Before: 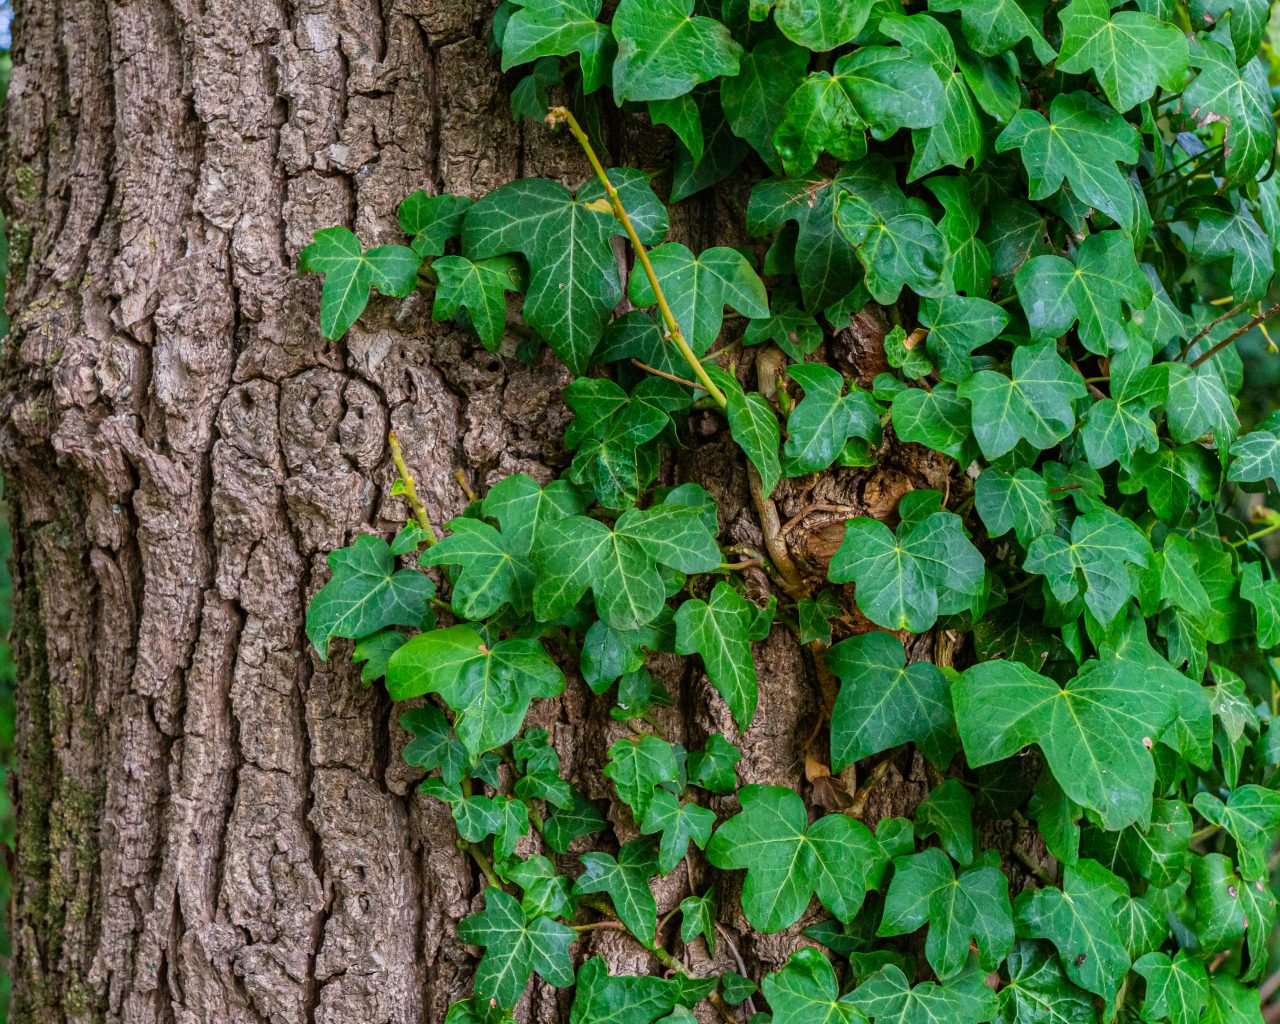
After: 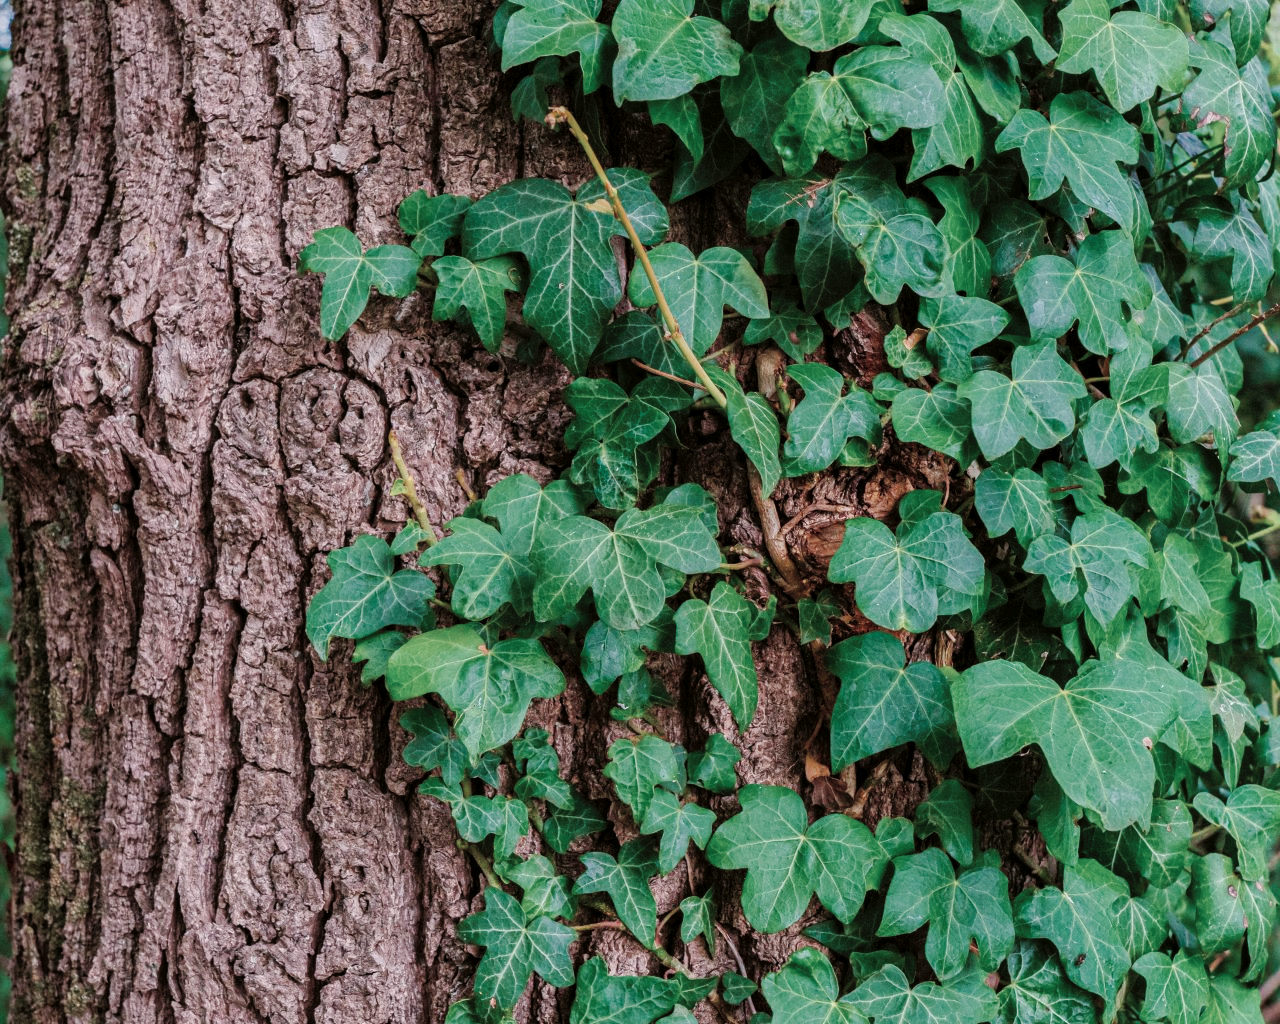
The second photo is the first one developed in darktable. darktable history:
tone curve: curves: ch0 [(0, 0) (0.003, 0.012) (0.011, 0.014) (0.025, 0.02) (0.044, 0.034) (0.069, 0.047) (0.1, 0.063) (0.136, 0.086) (0.177, 0.131) (0.224, 0.183) (0.277, 0.243) (0.335, 0.317) (0.399, 0.403) (0.468, 0.488) (0.543, 0.573) (0.623, 0.649) (0.709, 0.718) (0.801, 0.795) (0.898, 0.872) (1, 1)], preserve colors none
color look up table: target L [95.05, 93.72, 89.51, 91.18, 88.12, 77.58, 73.05, 62.15, 62.19, 50.66, 44.26, 10.07, 200.55, 89.78, 79.38, 66.43, 68.06, 58.24, 53.7, 51.26, 49.56, 53.99, 37.7, 33.85, 30, 30.27, 10.92, 78.48, 78.76, 75.83, 61.4, 58.38, 51, 48.87, 48.32, 43.87, 33.73, 37.89, 32.74, 33.69, 27.31, 17.66, 7.488, 1.573, 94.15, 81.93, 60.96, 57.95, 33.29], target a [-9.823, -13.65, -35.57, -38.4, 3.082, -19.88, -42.92, -0.33, -5.119, -29.19, -25.96, -8.958, 0, 7.161, 20.05, 44.11, 22.1, 61.83, 63.41, 71.52, 71.78, 20.85, 9.281, 14.43, 41.82, 41.44, 27.73, 20.1, 16.27, 33.53, 57.56, -6.823, 76.15, 71.27, 41.81, -6.101, 48.13, 31.04, 20.51, 46.95, 2.6, 30.46, 18.98, 8.845, -15.63, -34.03, -4.68, -21.44, -10.47], target b [10.27, 33.95, 17.14, -1.533, 2.316, 14.03, 30.66, 35.06, 11.42, -0.217, 17.85, 6.088, 0, 18.73, 41.46, 21.49, 9.938, 8.491, 42.68, 55.03, 34.93, 30.74, 1.13, 20.81, 28.3, 38.06, 14.36, -12.32, -2.097, -1.774, -13.02, -29.8, -13.37, 1.902, -32.1, -41.92, -24.51, 0.109, -18.86, 4.245, -30.05, -51.97, -32.19, -1.602, -4.221, -14.97, -14.83, -9.188, -15.37], num patches 49
